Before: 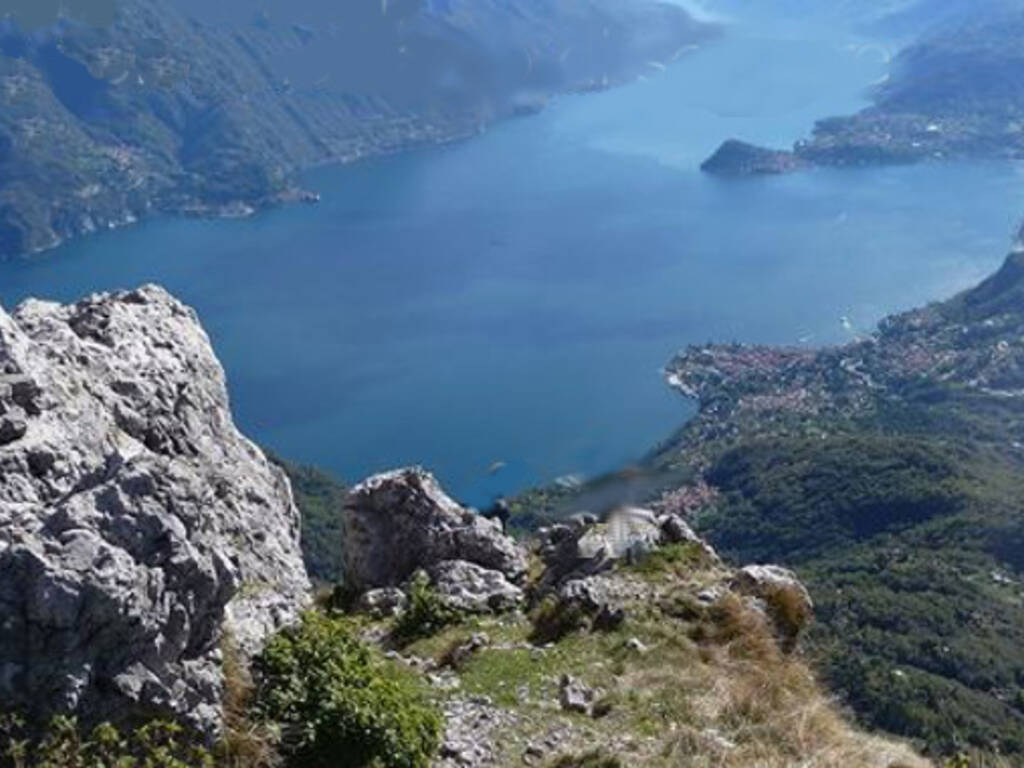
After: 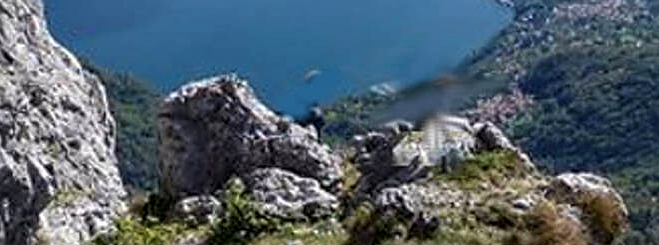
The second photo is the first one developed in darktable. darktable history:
sharpen: on, module defaults
velvia: strength 15%
crop: left 18.091%, top 51.13%, right 17.525%, bottom 16.85%
local contrast: detail 130%
